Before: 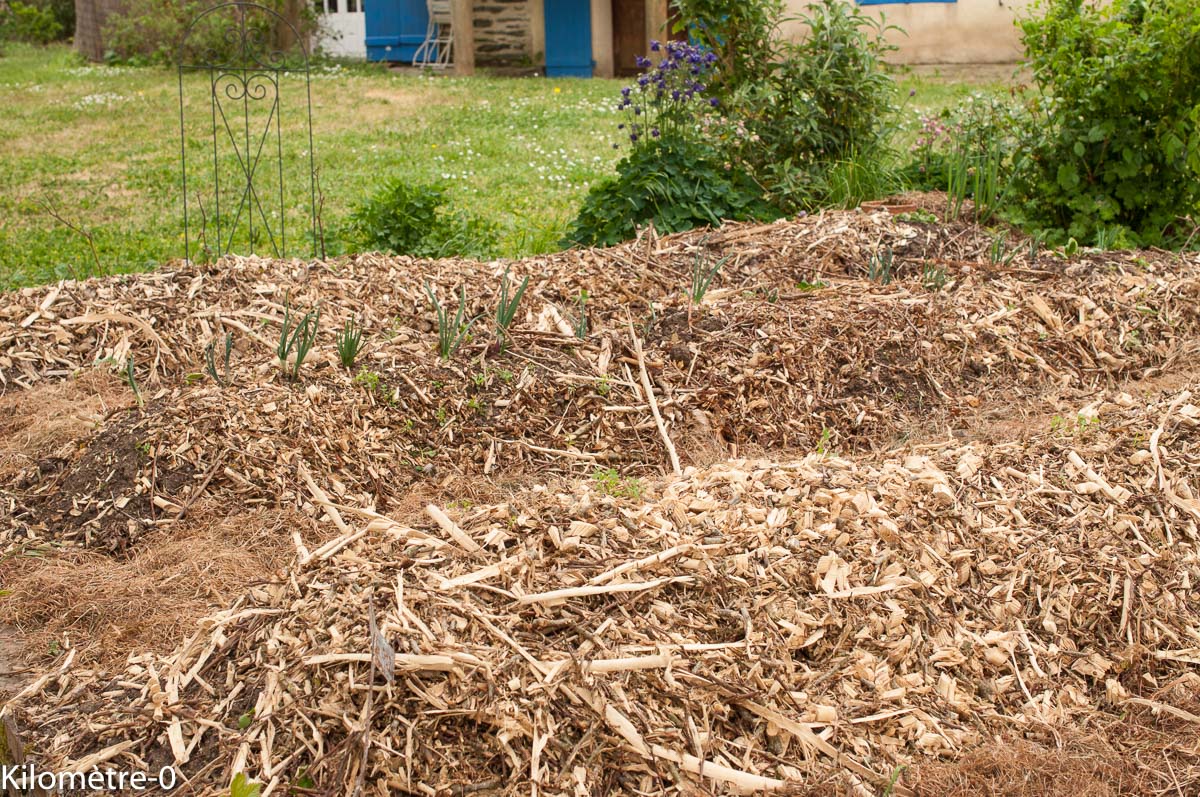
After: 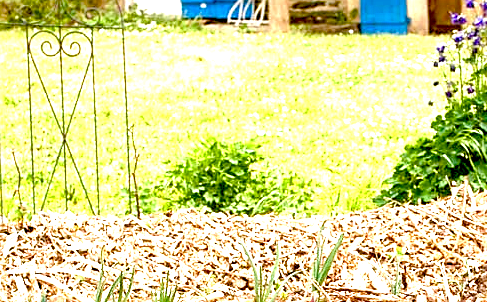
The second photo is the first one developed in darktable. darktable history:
color balance rgb: linear chroma grading › shadows 32%, linear chroma grading › global chroma -2%, linear chroma grading › mid-tones 4%, perceptual saturation grading › global saturation -2%, perceptual saturation grading › highlights -8%, perceptual saturation grading › mid-tones 8%, perceptual saturation grading › shadows 4%, perceptual brilliance grading › highlights 8%, perceptual brilliance grading › mid-tones 4%, perceptual brilliance grading › shadows 2%, global vibrance 16%, saturation formula JzAzBz (2021)
sharpen: on, module defaults
exposure: black level correction 0.016, exposure 1.774 EV, compensate highlight preservation false
base curve: preserve colors none
crop: left 15.452%, top 5.459%, right 43.956%, bottom 56.62%
